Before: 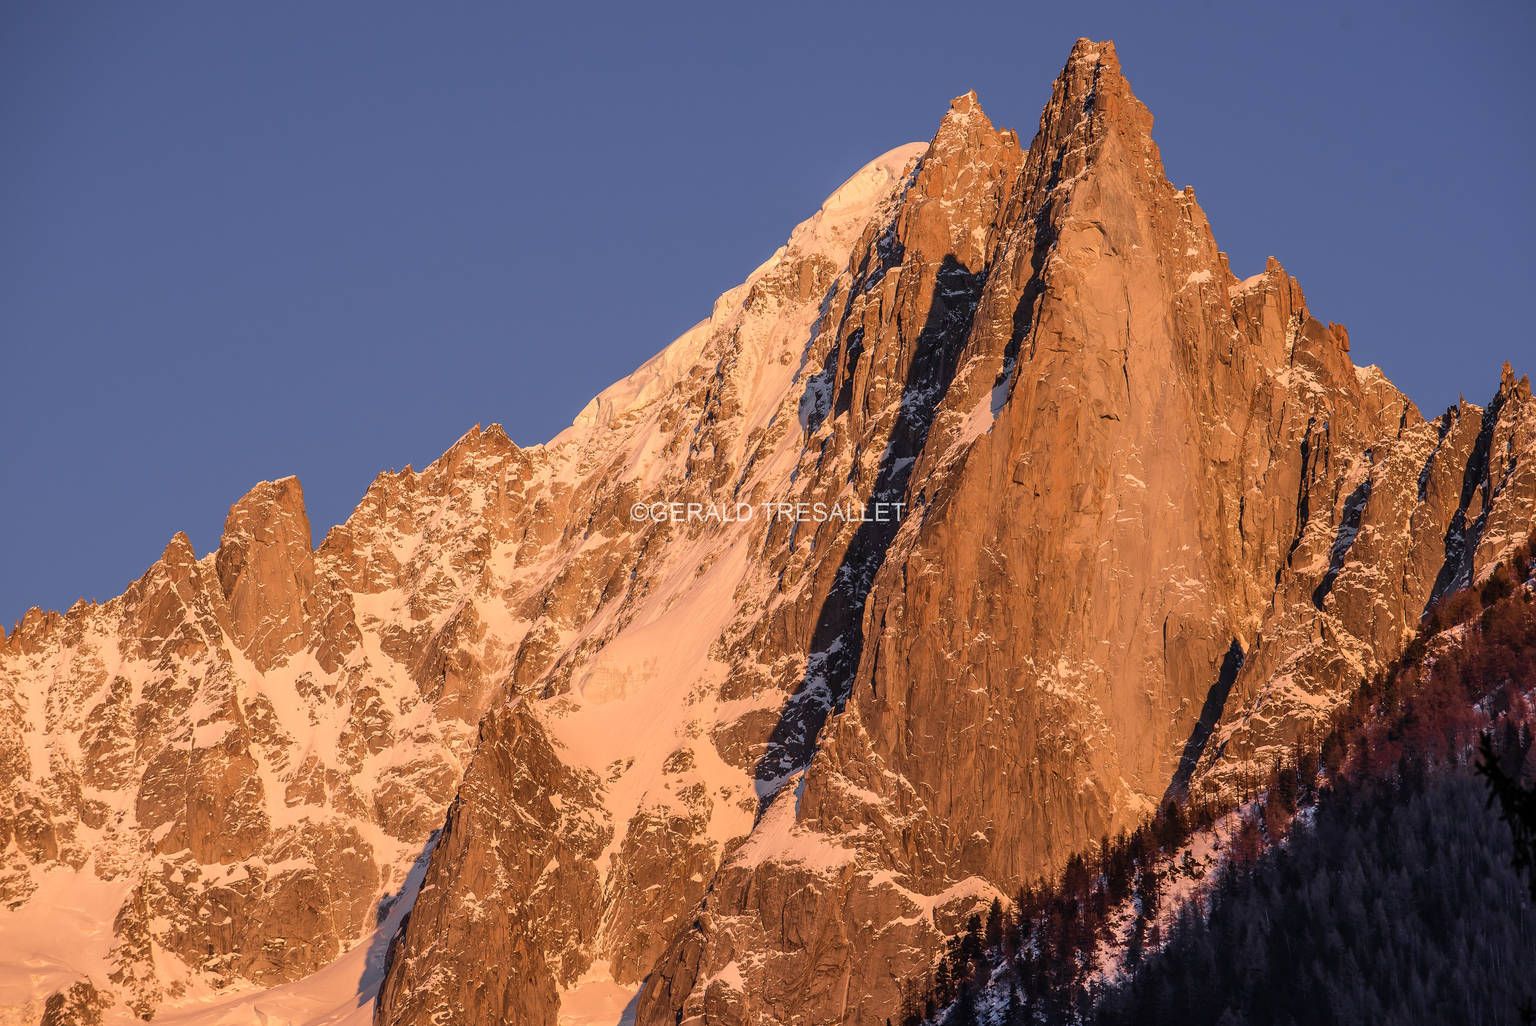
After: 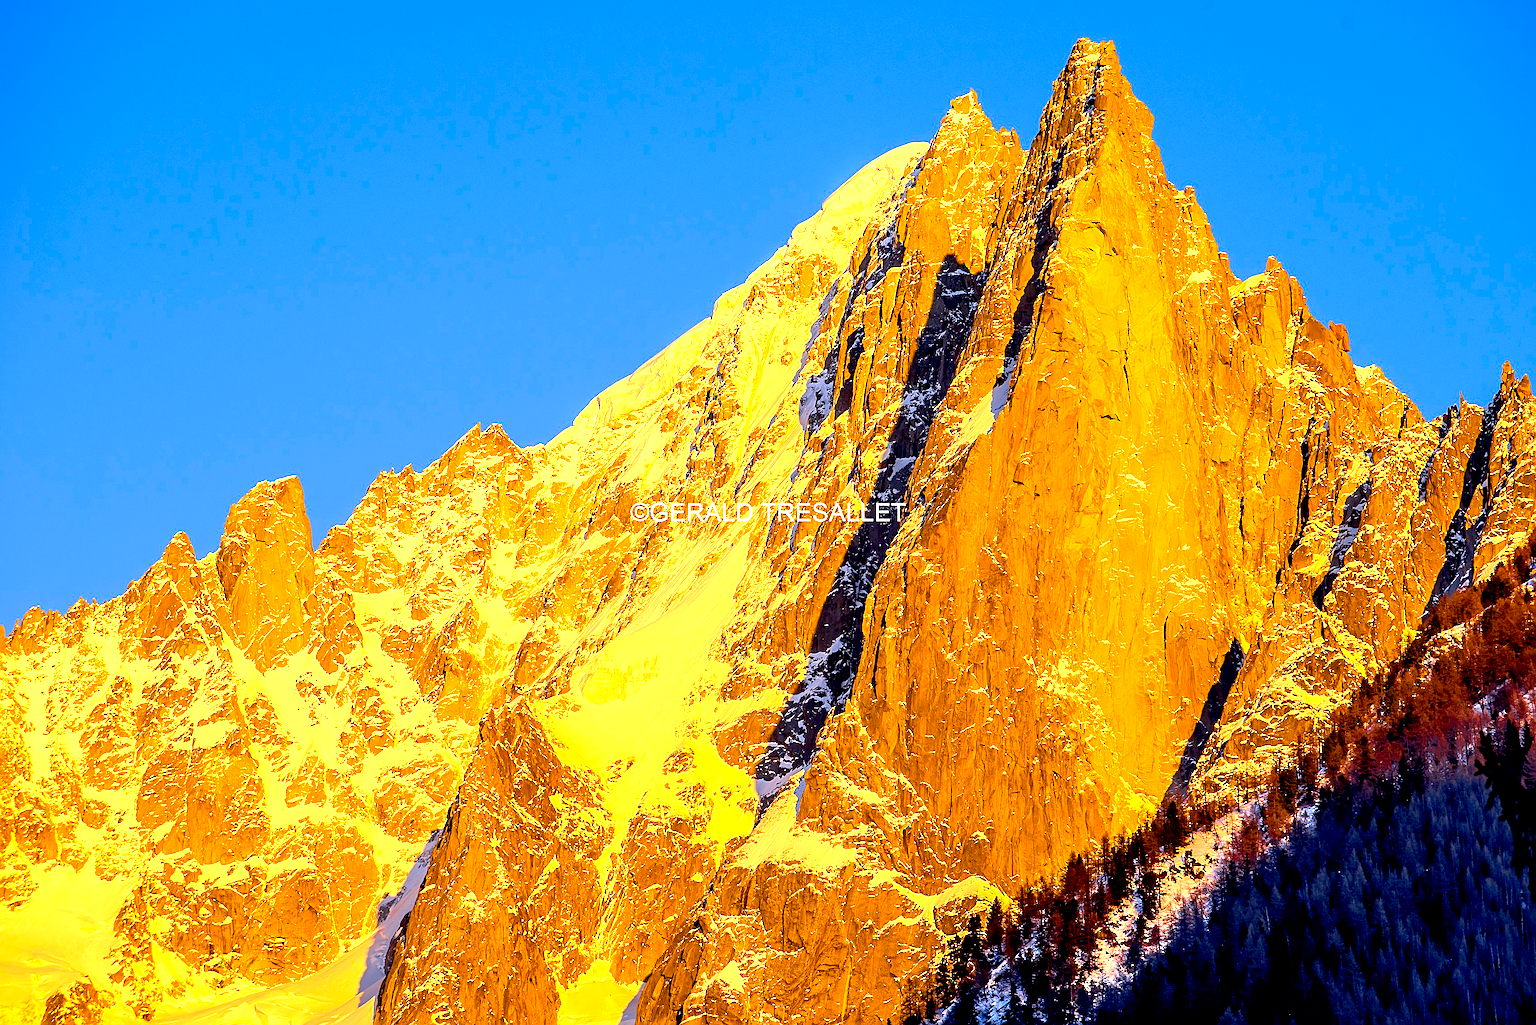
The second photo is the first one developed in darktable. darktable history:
exposure: black level correction 0.009, exposure 1.425 EV, compensate highlight preservation false
sharpen: radius 2.767
color contrast: green-magenta contrast 1.12, blue-yellow contrast 1.95, unbound 0
